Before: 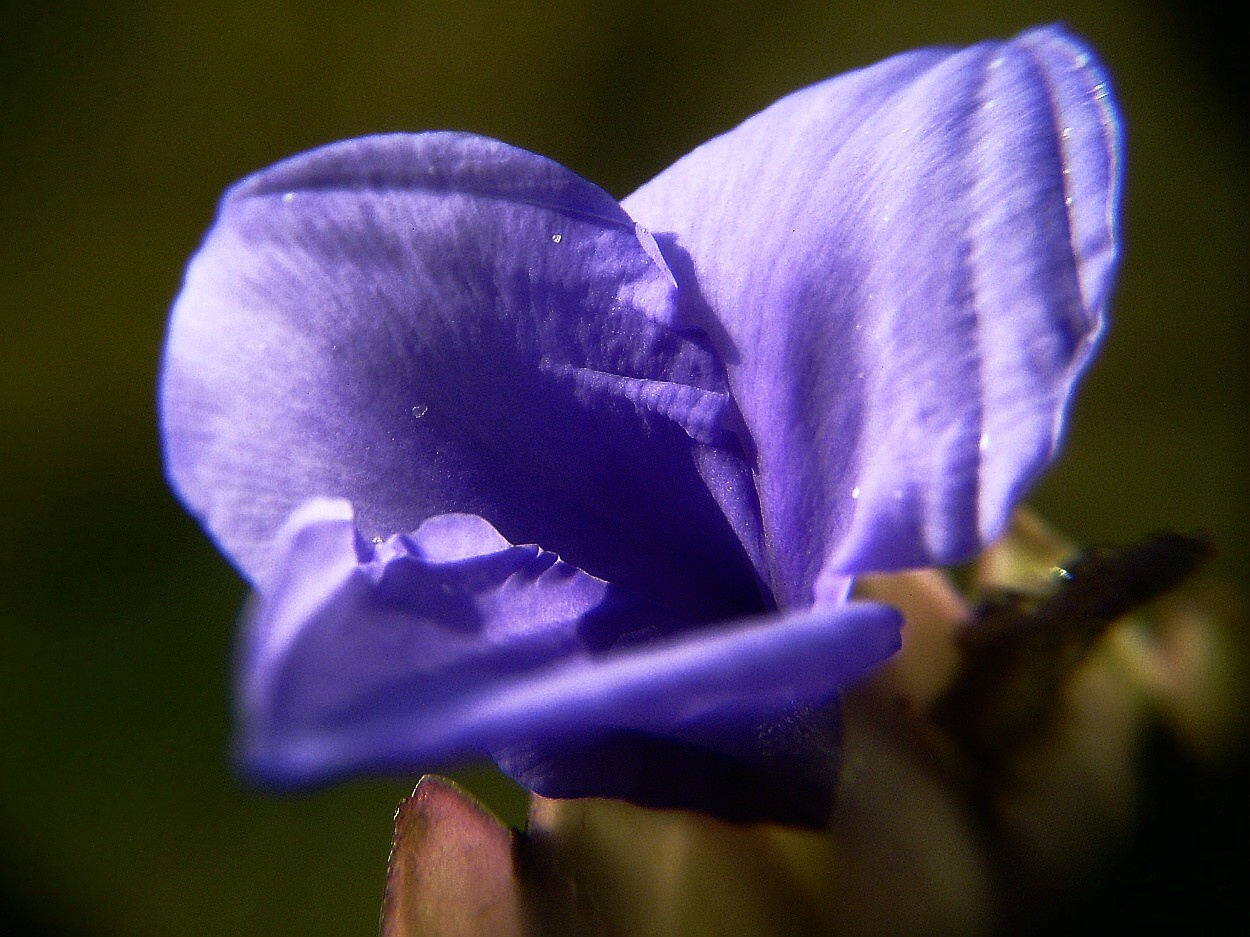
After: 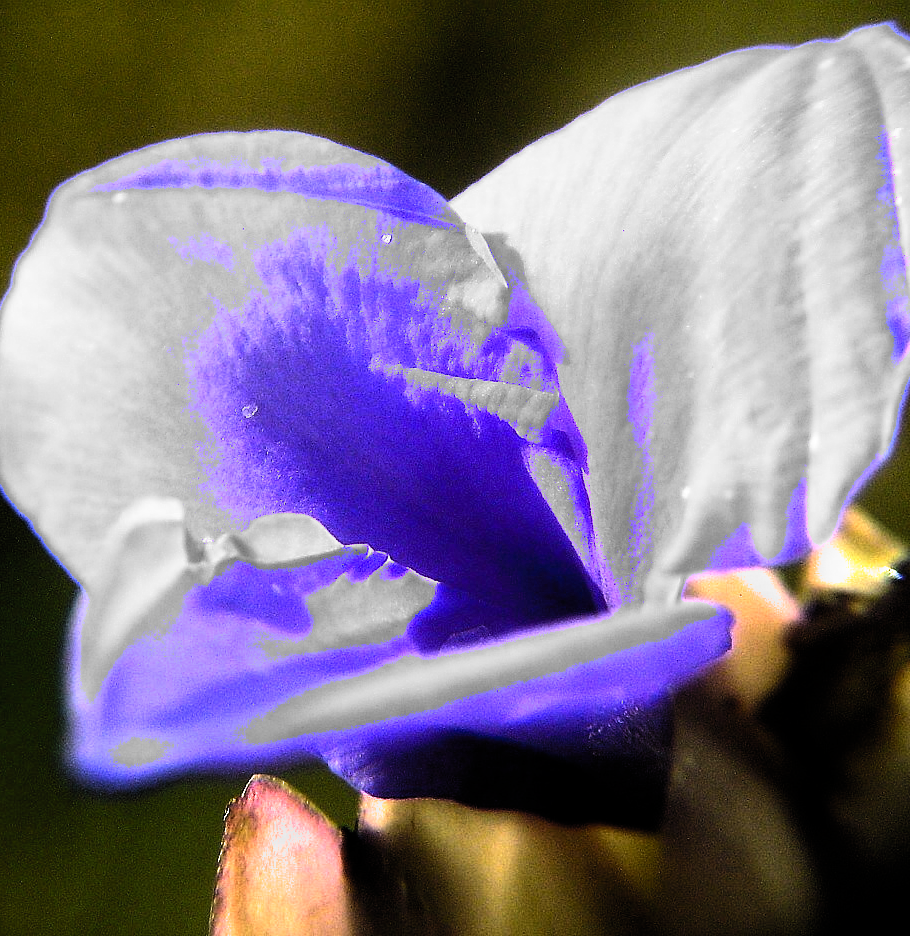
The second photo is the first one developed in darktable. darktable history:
contrast brightness saturation: contrast 0.2, brightness 0.168, saturation 0.218
crop: left 13.624%, top 0%, right 13.509%
exposure: black level correction 0, exposure 1.295 EV, compensate exposure bias true, compensate highlight preservation false
filmic rgb: black relative exposure -8.28 EV, white relative exposure 2.23 EV, hardness 7.08, latitude 85.72%, contrast 1.696, highlights saturation mix -3.7%, shadows ↔ highlights balance -2.39%, add noise in highlights 0.001, preserve chrominance max RGB, color science v3 (2019), use custom middle-gray values true, contrast in highlights soft
